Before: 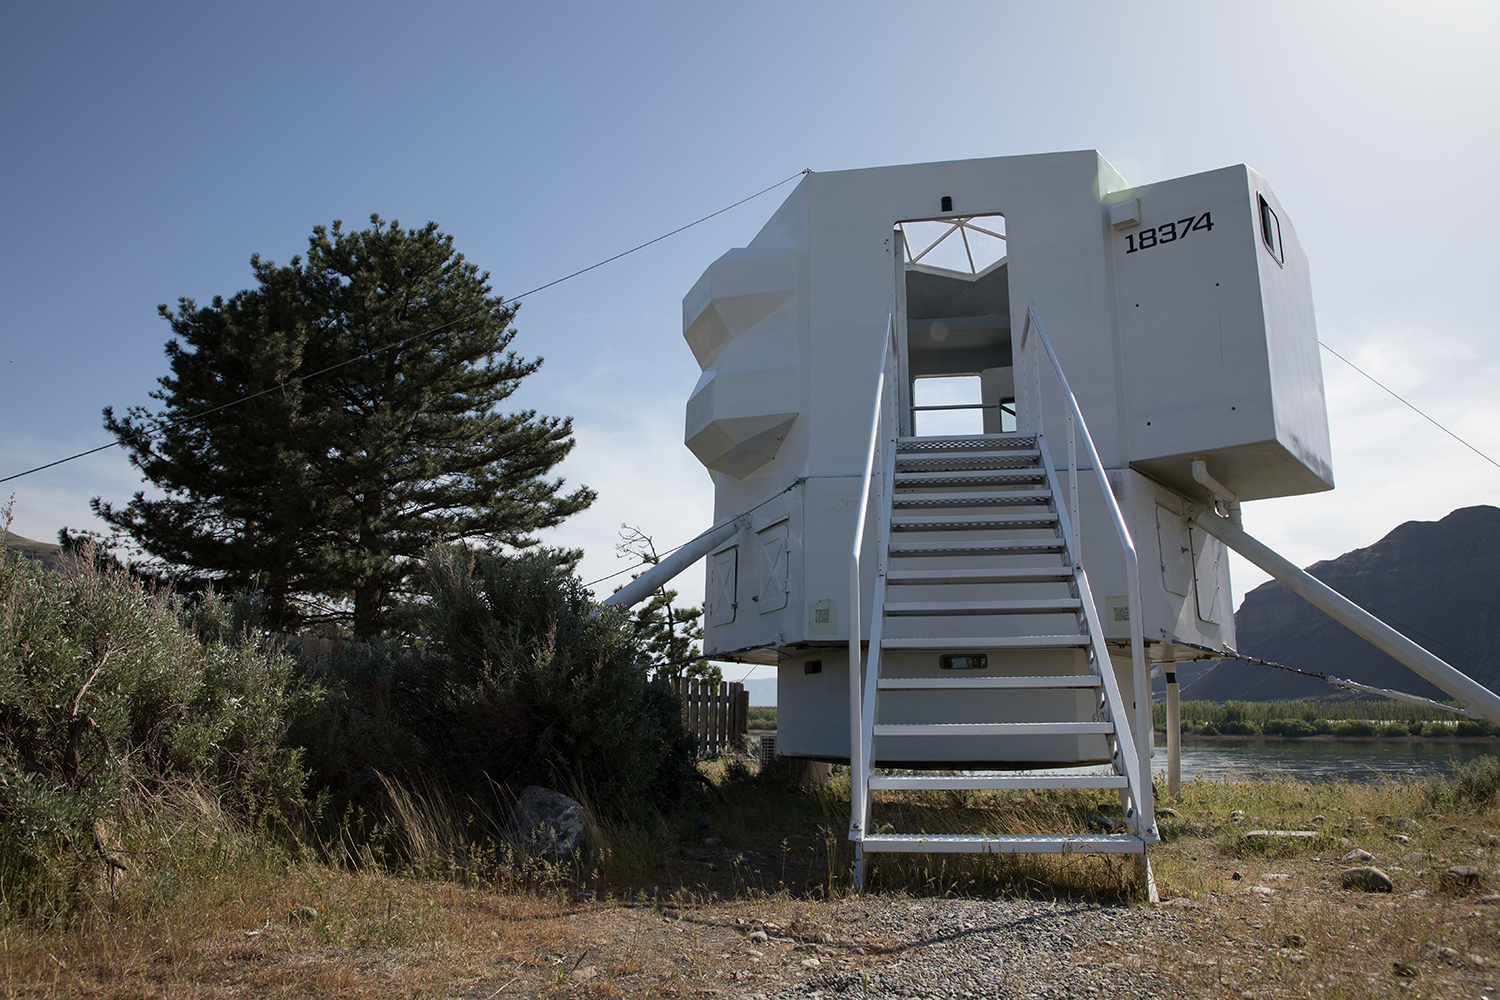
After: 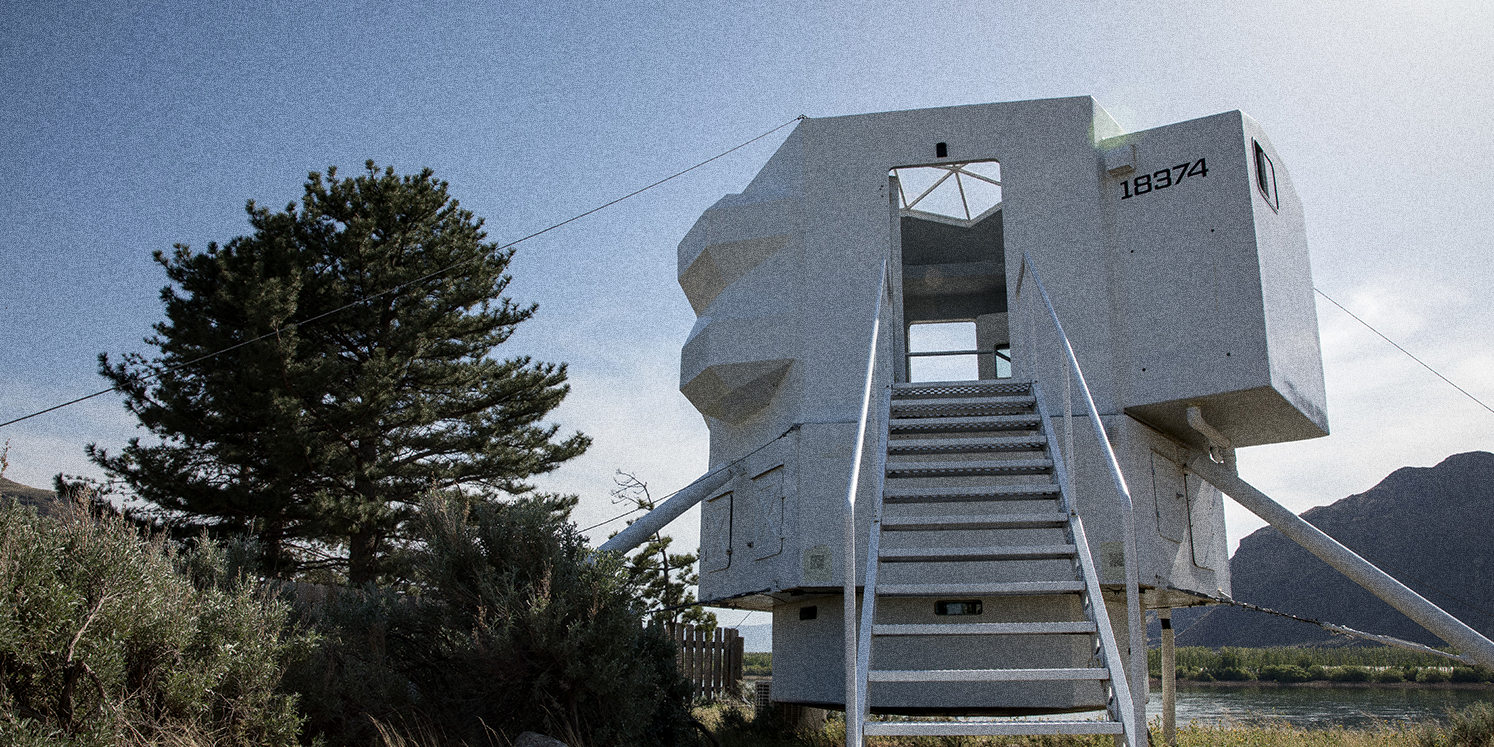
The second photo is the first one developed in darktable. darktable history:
grain: coarseness 10.62 ISO, strength 55.56%
local contrast: on, module defaults
crop: left 0.387%, top 5.469%, bottom 19.809%
